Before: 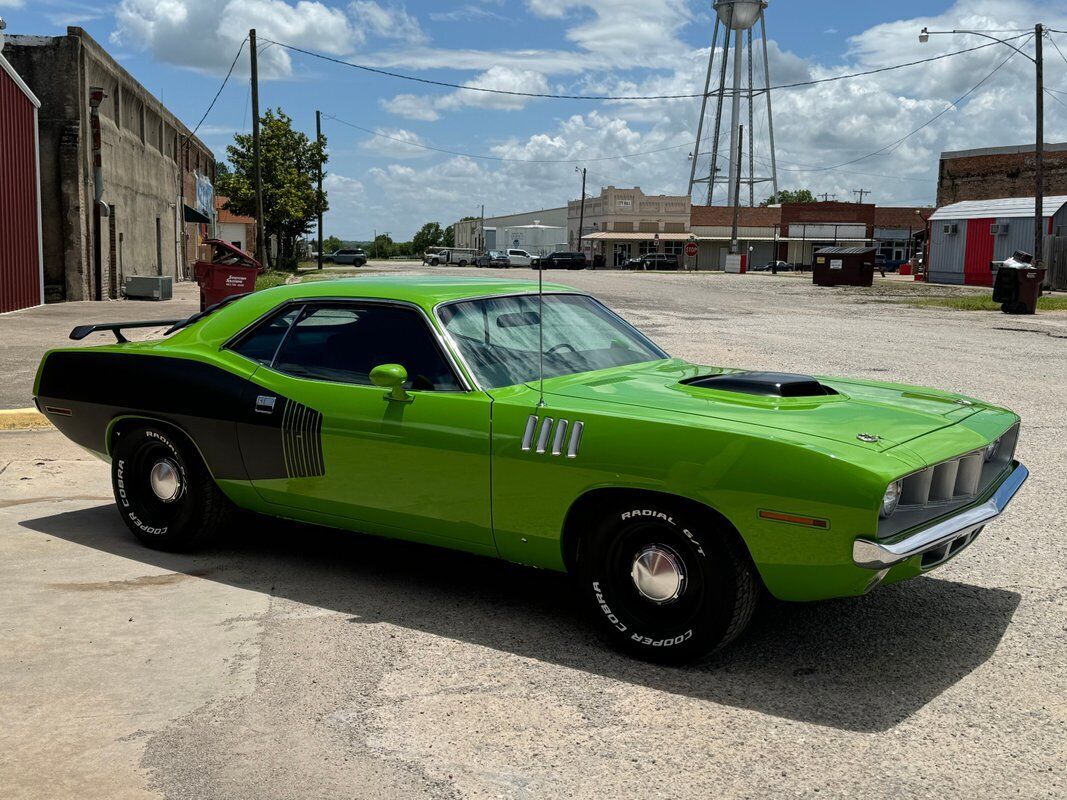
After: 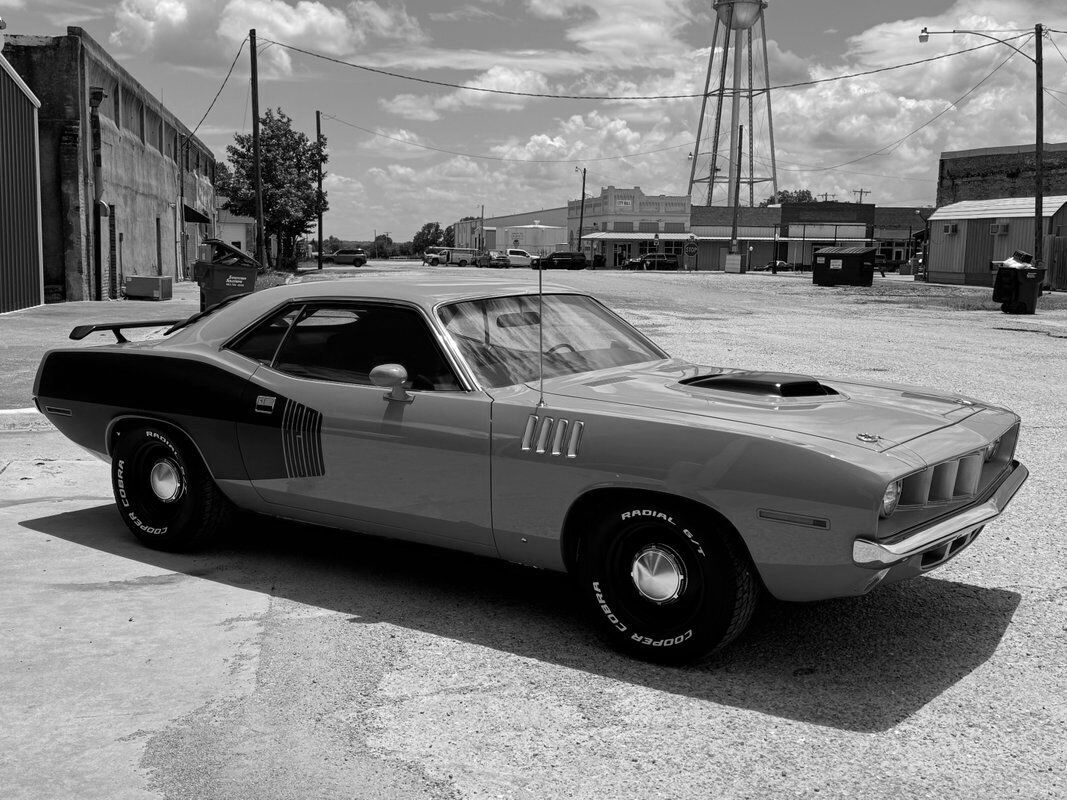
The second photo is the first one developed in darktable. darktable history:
white balance: red 1.138, green 0.996, blue 0.812
monochrome: a 16.01, b -2.65, highlights 0.52
